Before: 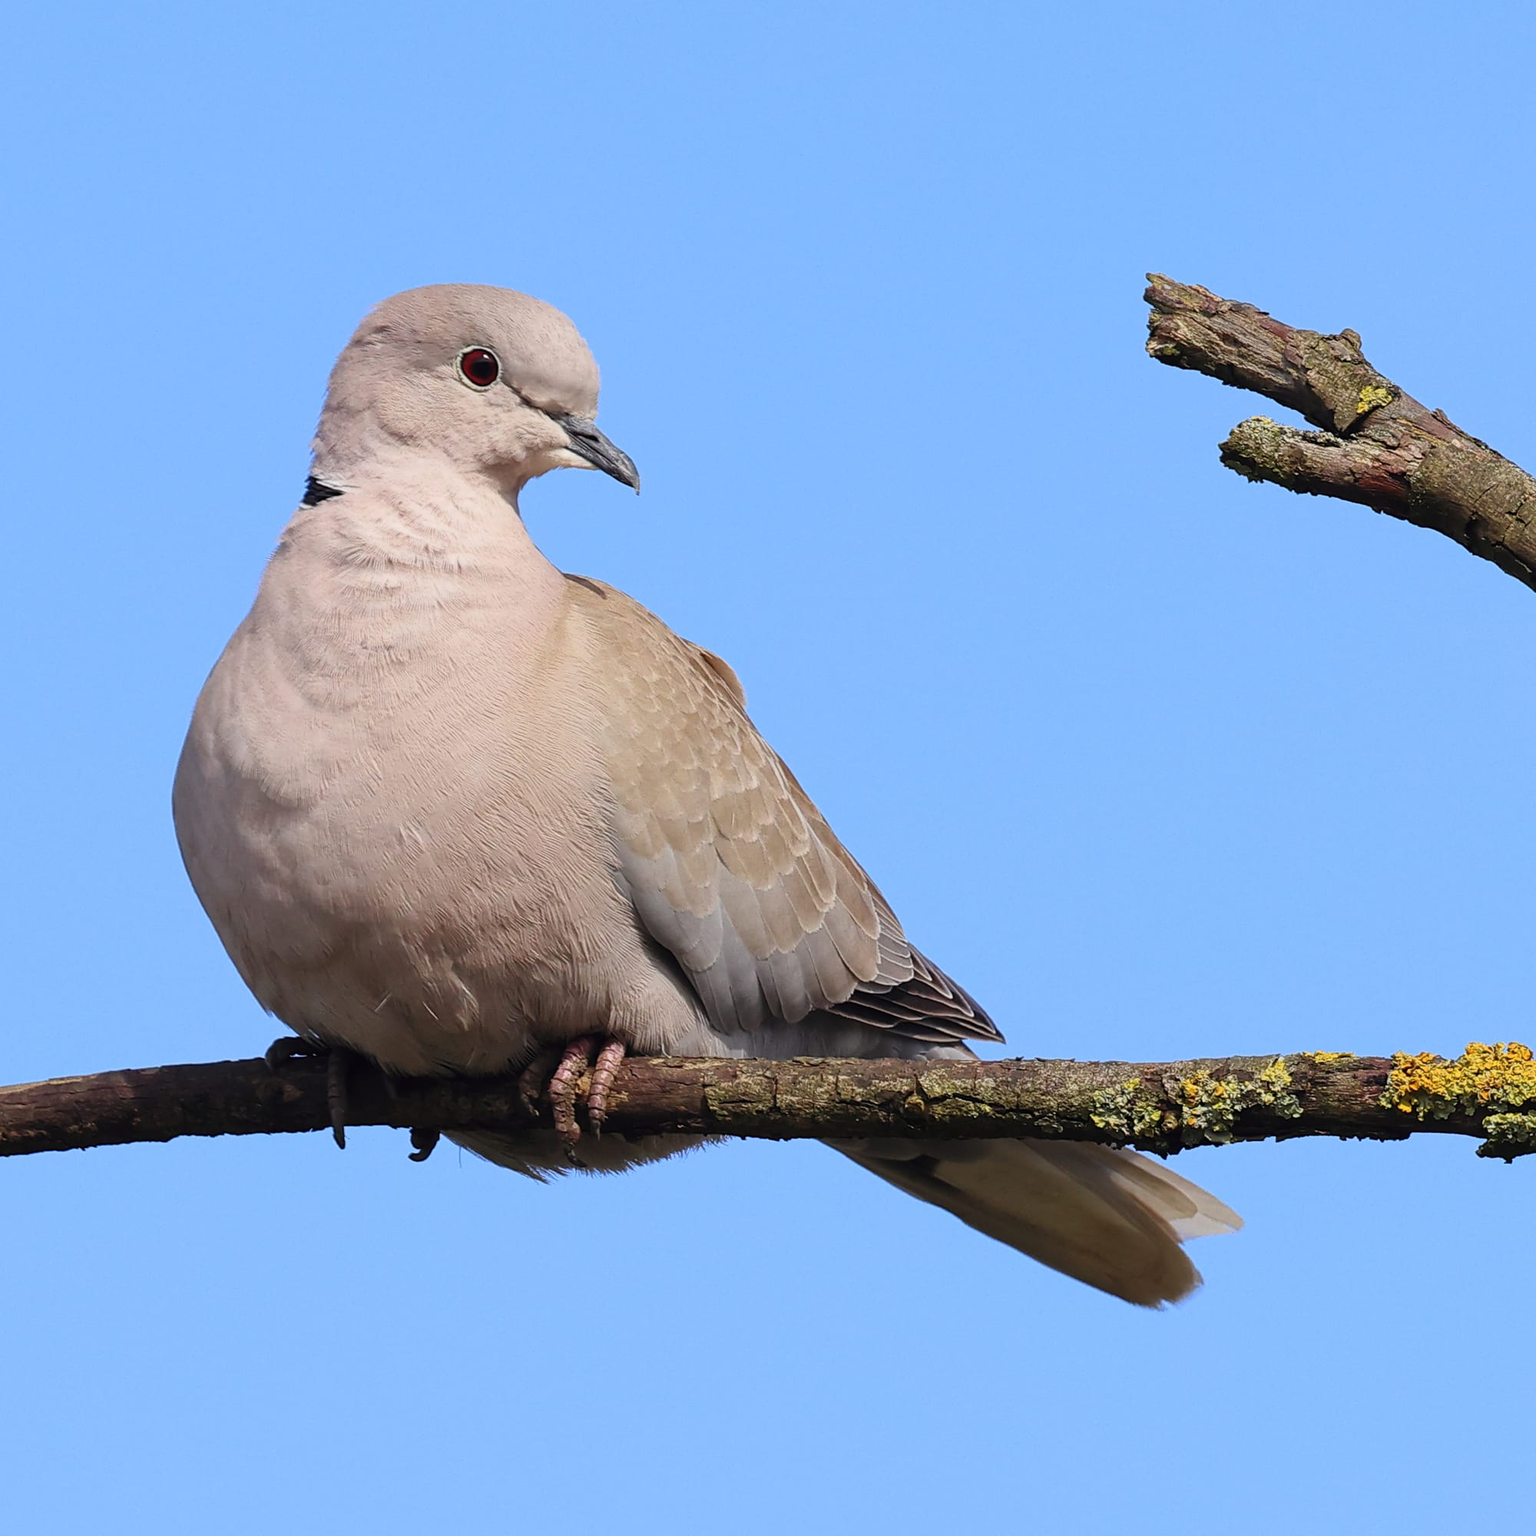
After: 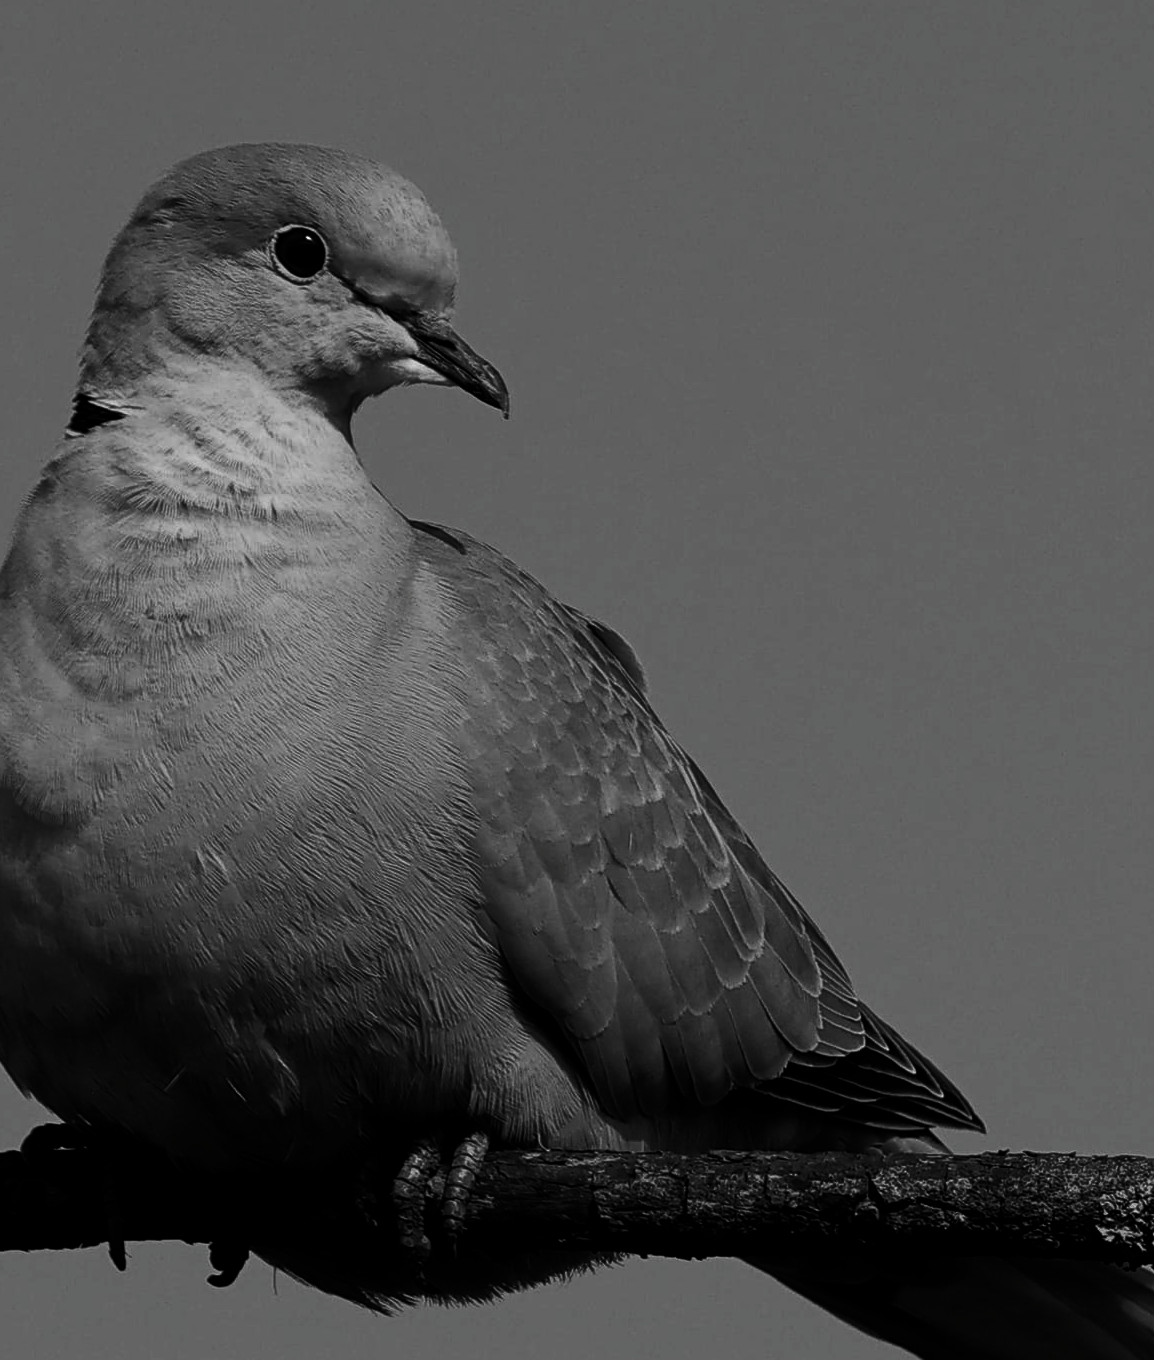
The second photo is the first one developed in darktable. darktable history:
crop: left 16.245%, top 11.33%, right 26.021%, bottom 20.654%
contrast brightness saturation: contrast 0.016, brightness -0.993, saturation -0.992
